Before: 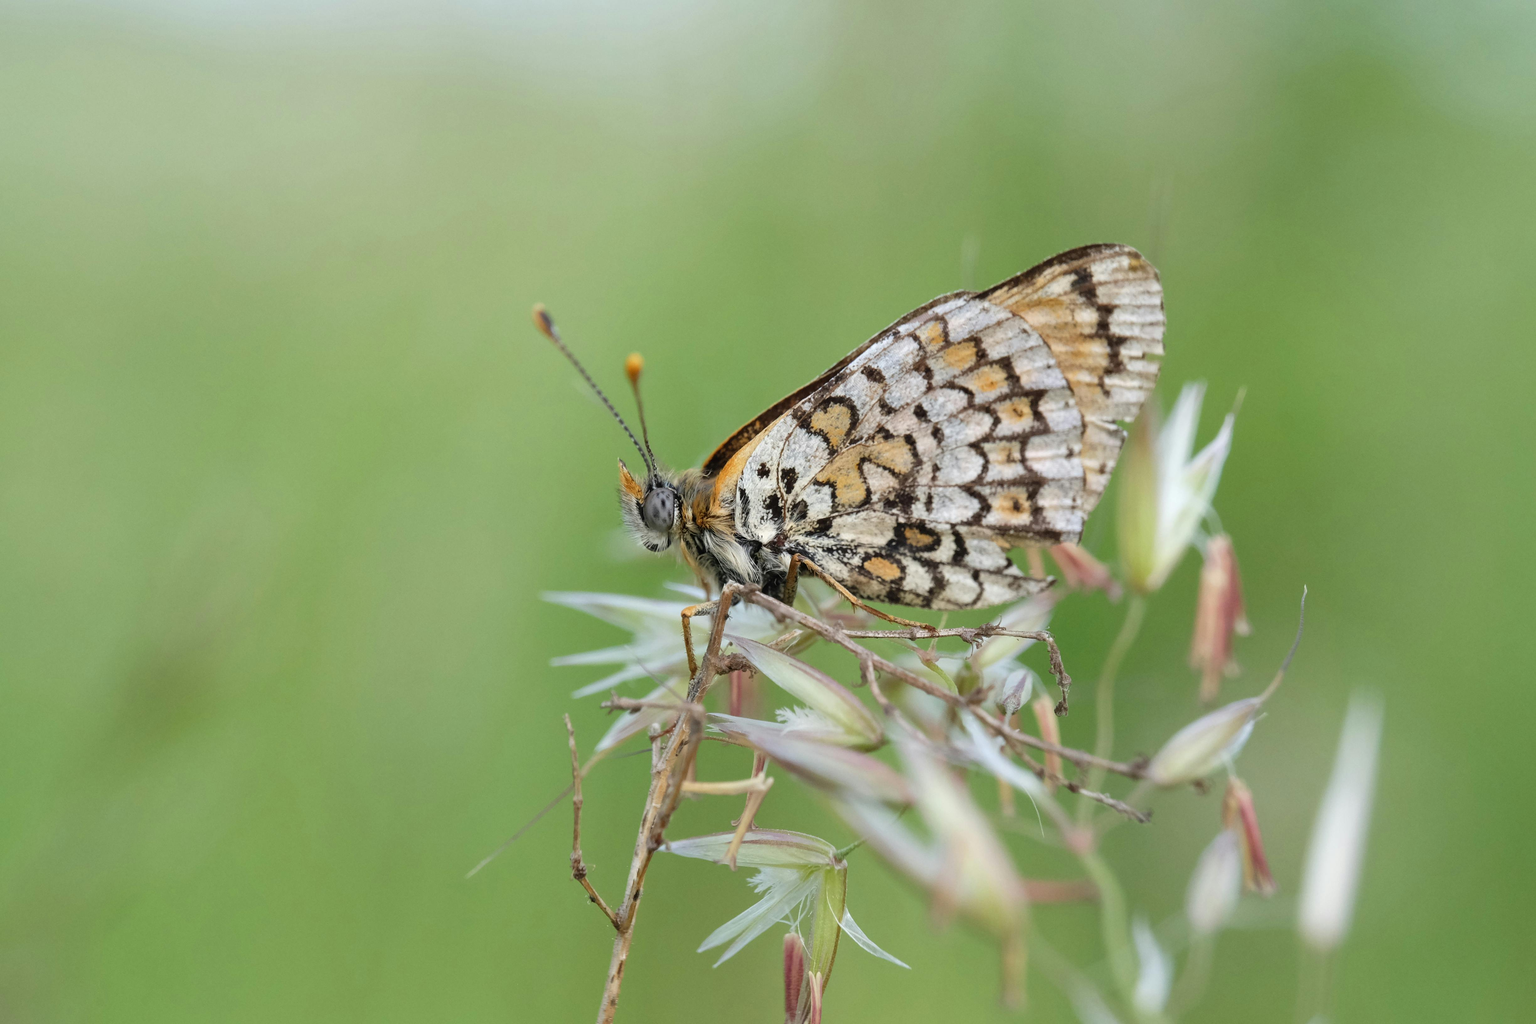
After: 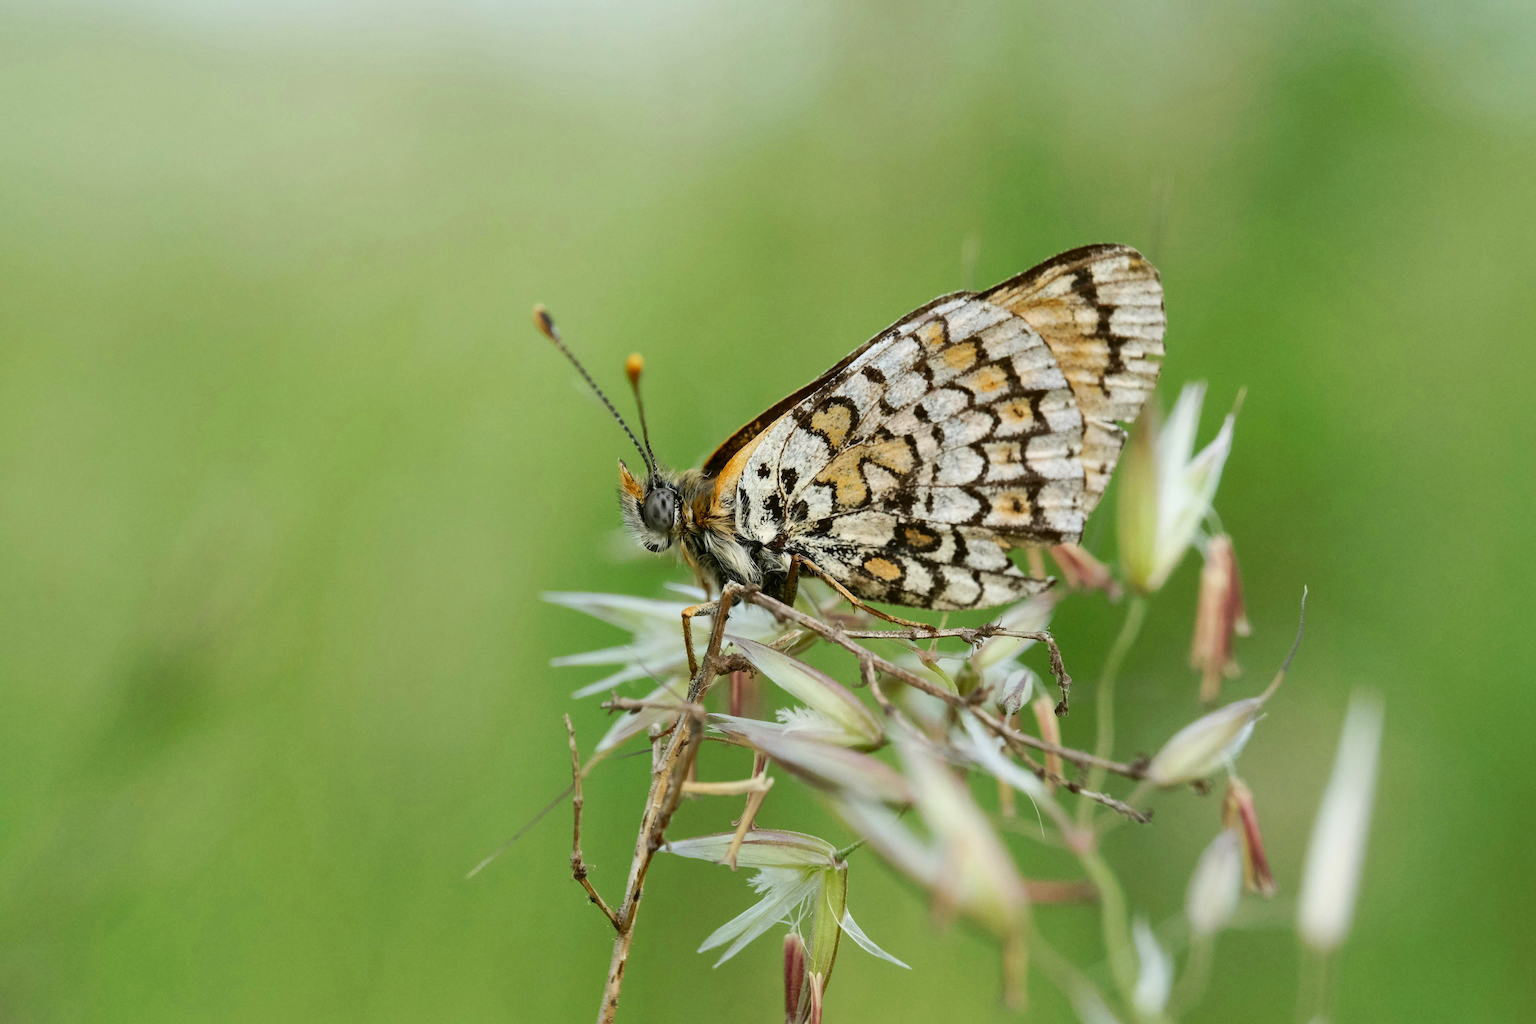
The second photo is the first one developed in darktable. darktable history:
contrast brightness saturation: contrast 0.2, brightness -0.11, saturation 0.1
tone curve: curves: ch0 [(0, 0) (0.003, 0.003) (0.011, 0.011) (0.025, 0.025) (0.044, 0.044) (0.069, 0.068) (0.1, 0.099) (0.136, 0.134) (0.177, 0.175) (0.224, 0.222) (0.277, 0.274) (0.335, 0.331) (0.399, 0.395) (0.468, 0.463) (0.543, 0.554) (0.623, 0.632) (0.709, 0.716) (0.801, 0.805) (0.898, 0.9) (1, 1)], preserve colors none
color balance: mode lift, gamma, gain (sRGB), lift [1.04, 1, 1, 0.97], gamma [1.01, 1, 1, 0.97], gain [0.96, 1, 1, 0.97]
